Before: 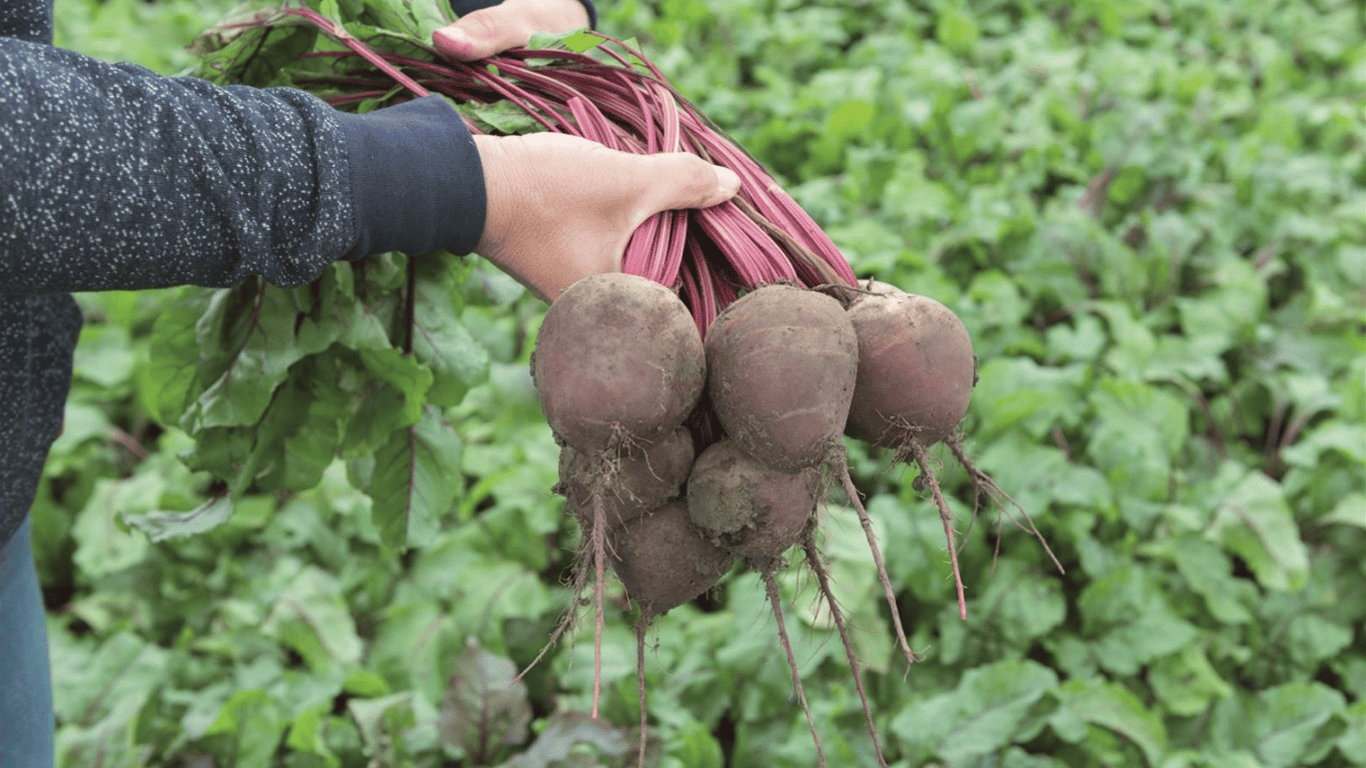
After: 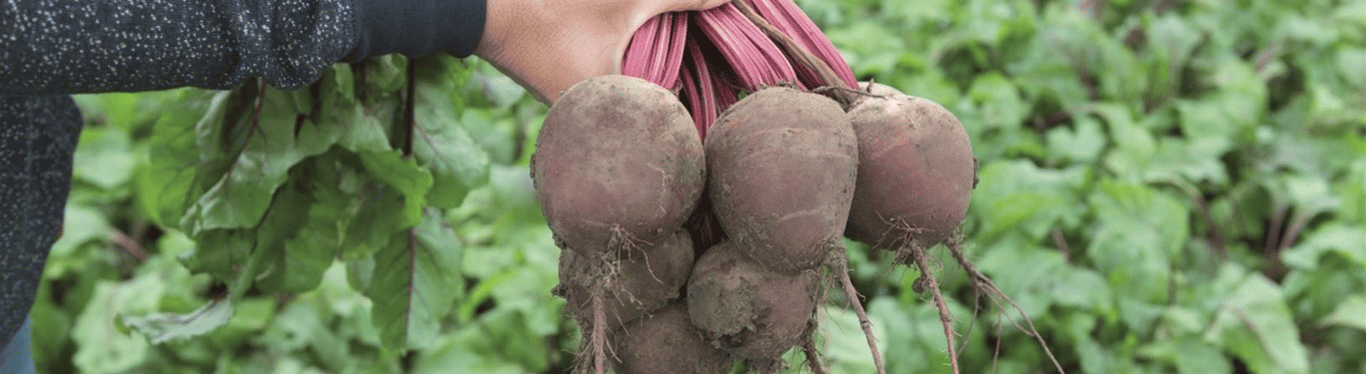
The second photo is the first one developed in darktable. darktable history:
crop and rotate: top 25.789%, bottom 25.41%
